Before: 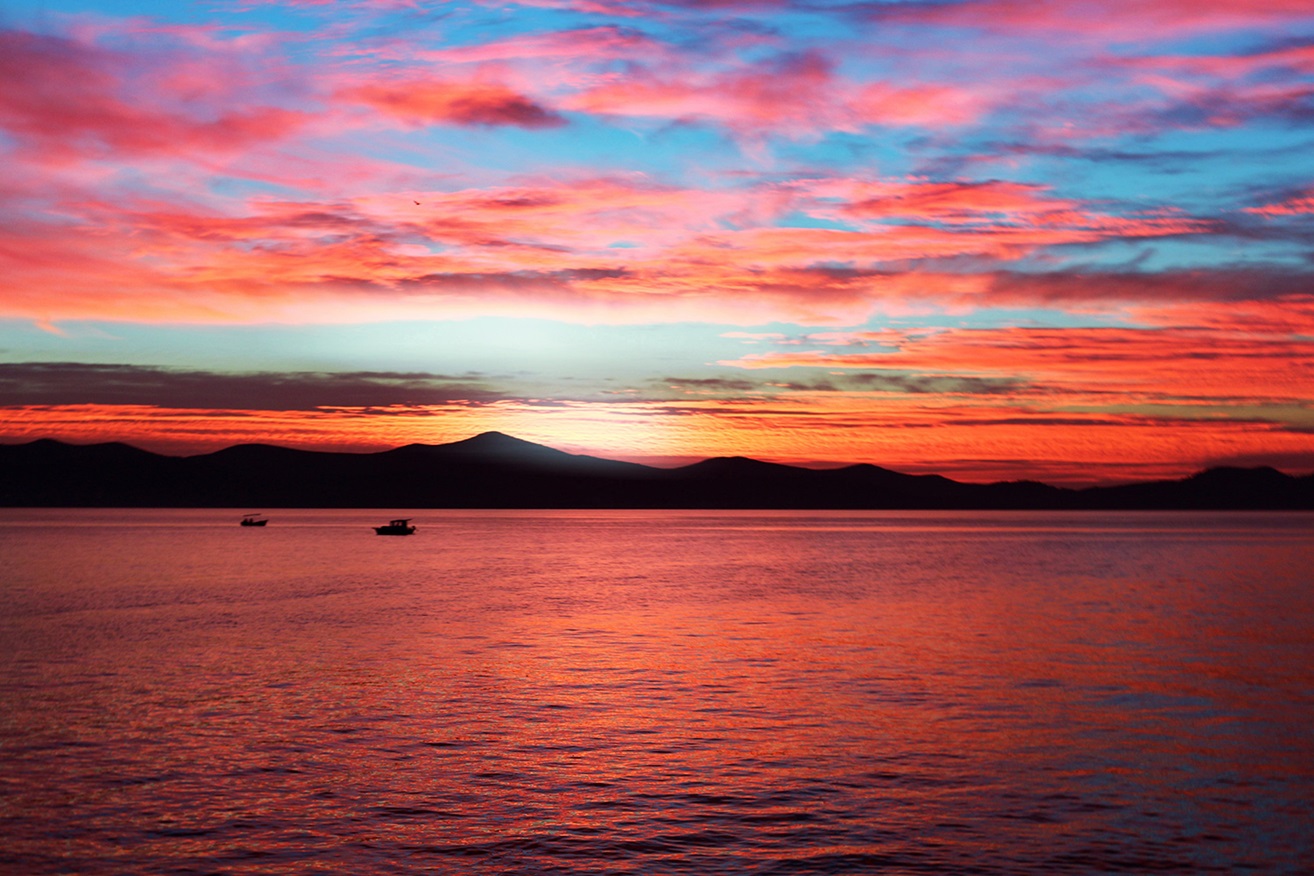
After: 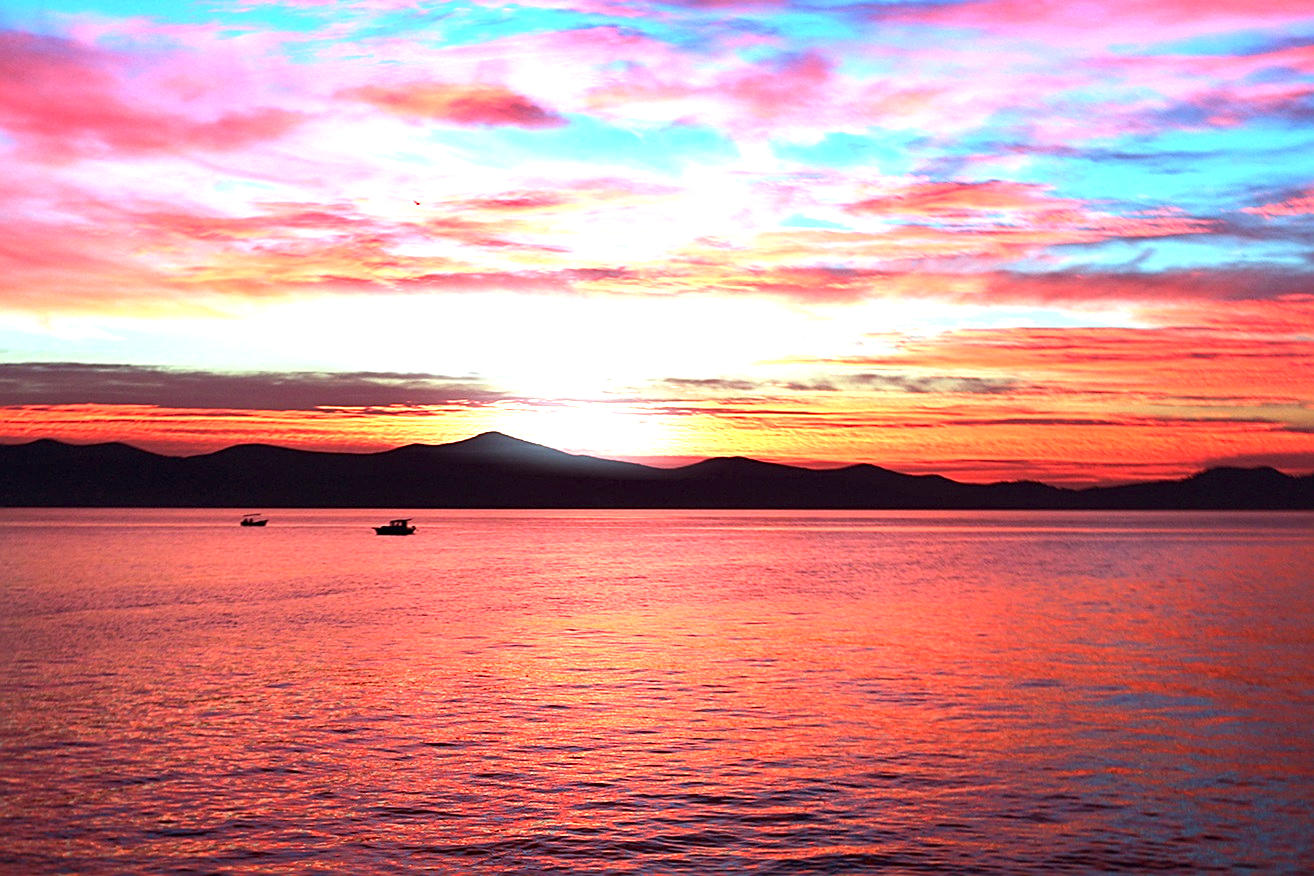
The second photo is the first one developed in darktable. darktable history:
sharpen: on, module defaults
exposure: black level correction 0, exposure 1.378 EV, compensate highlight preservation false
